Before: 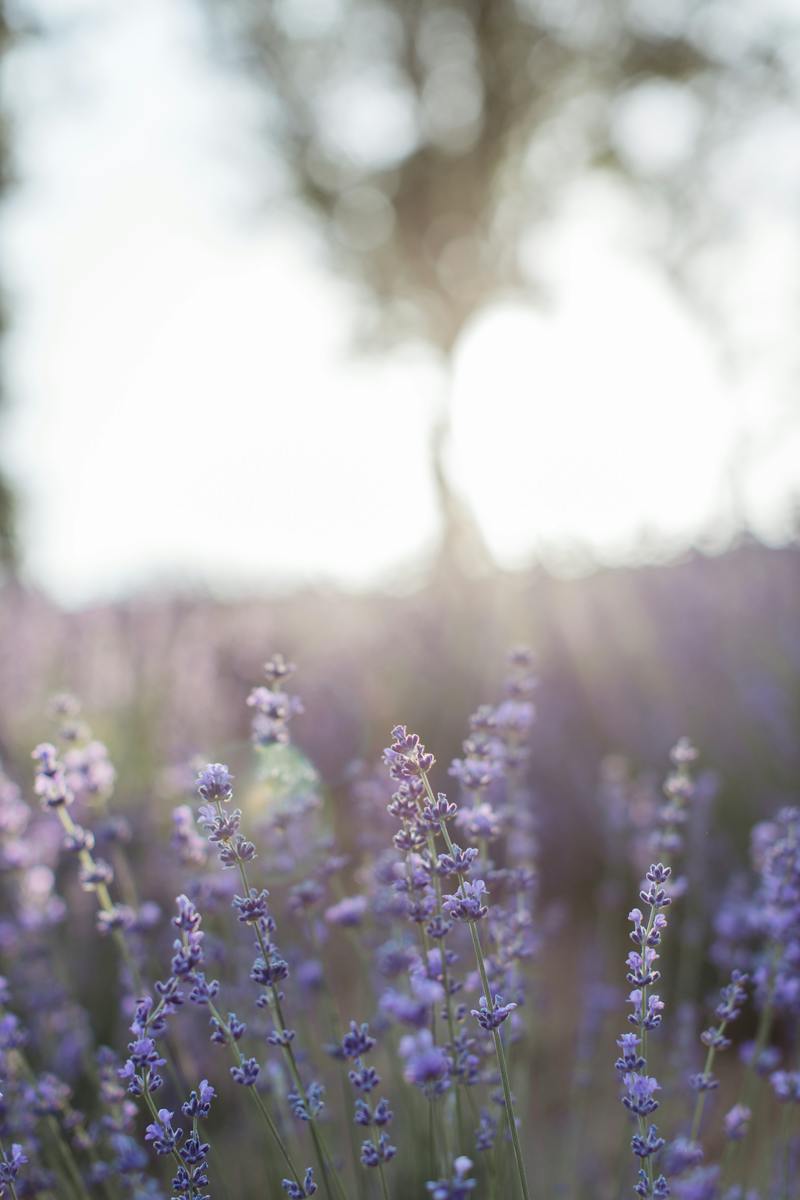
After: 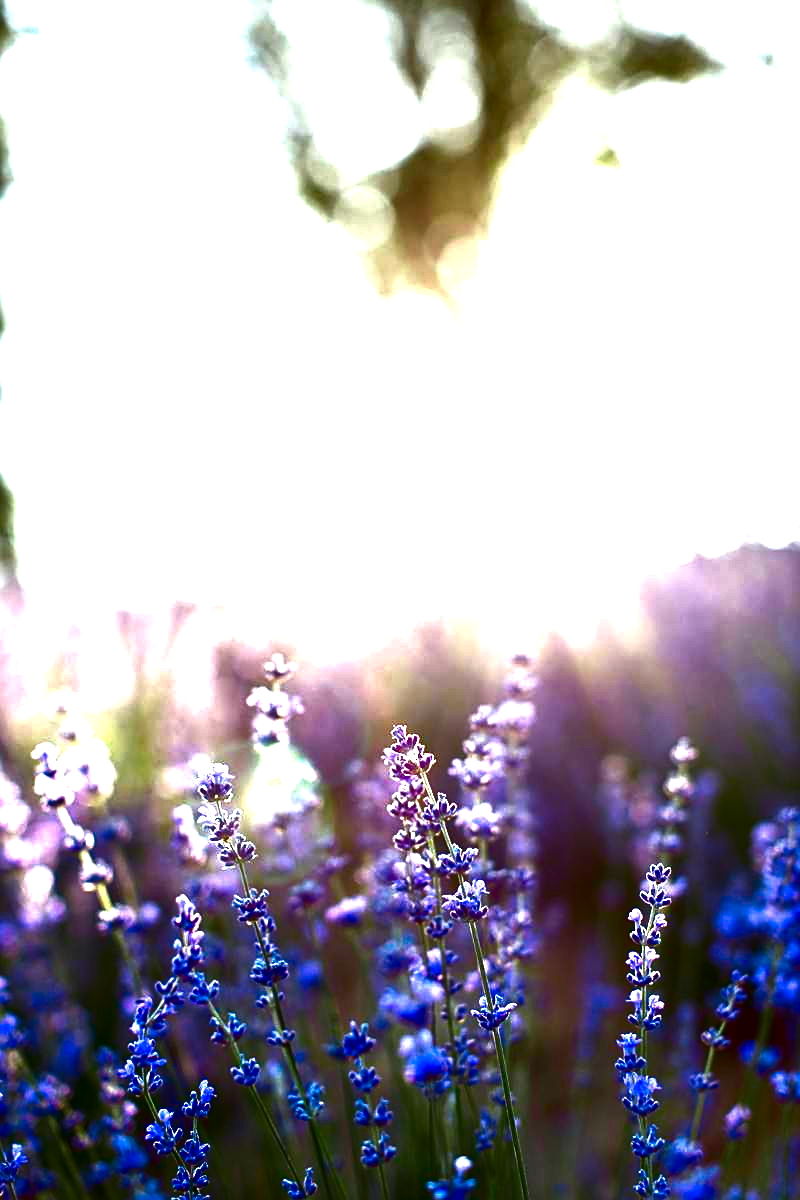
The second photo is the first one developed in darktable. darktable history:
sharpen: on, module defaults
contrast brightness saturation: brightness -0.99, saturation 0.99
exposure: black level correction 0.009, exposure 1.428 EV, compensate exposure bias true, compensate highlight preservation false
